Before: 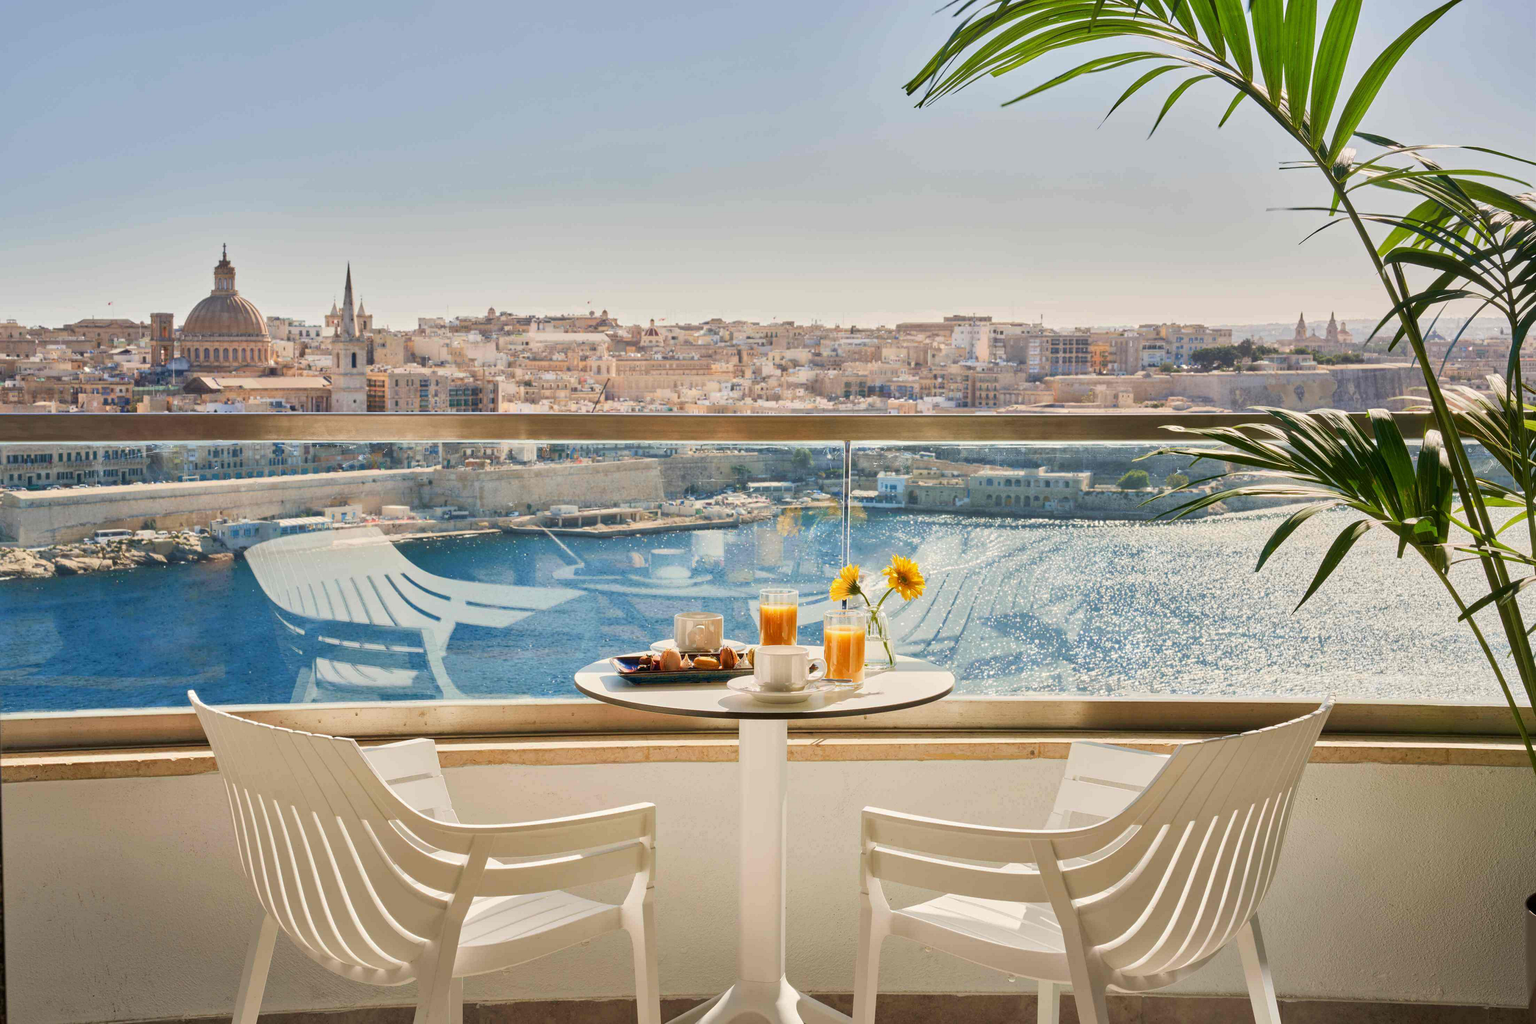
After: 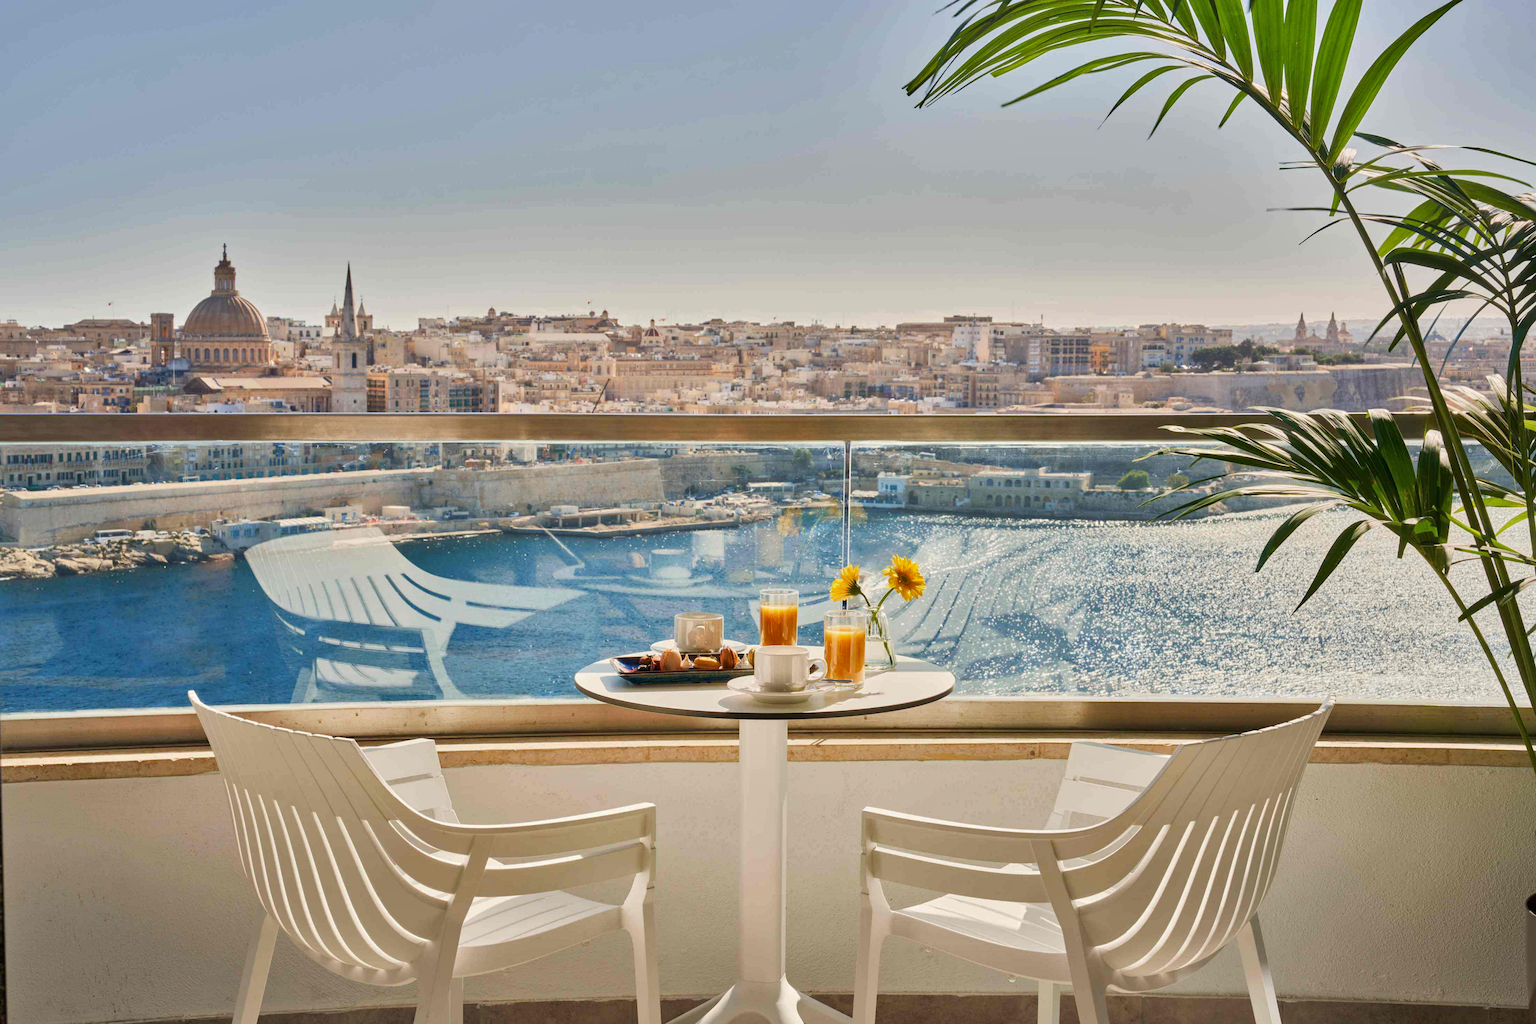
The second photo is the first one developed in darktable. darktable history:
shadows and highlights: shadows 33.88, highlights -46.33, compress 49.86%, soften with gaussian
